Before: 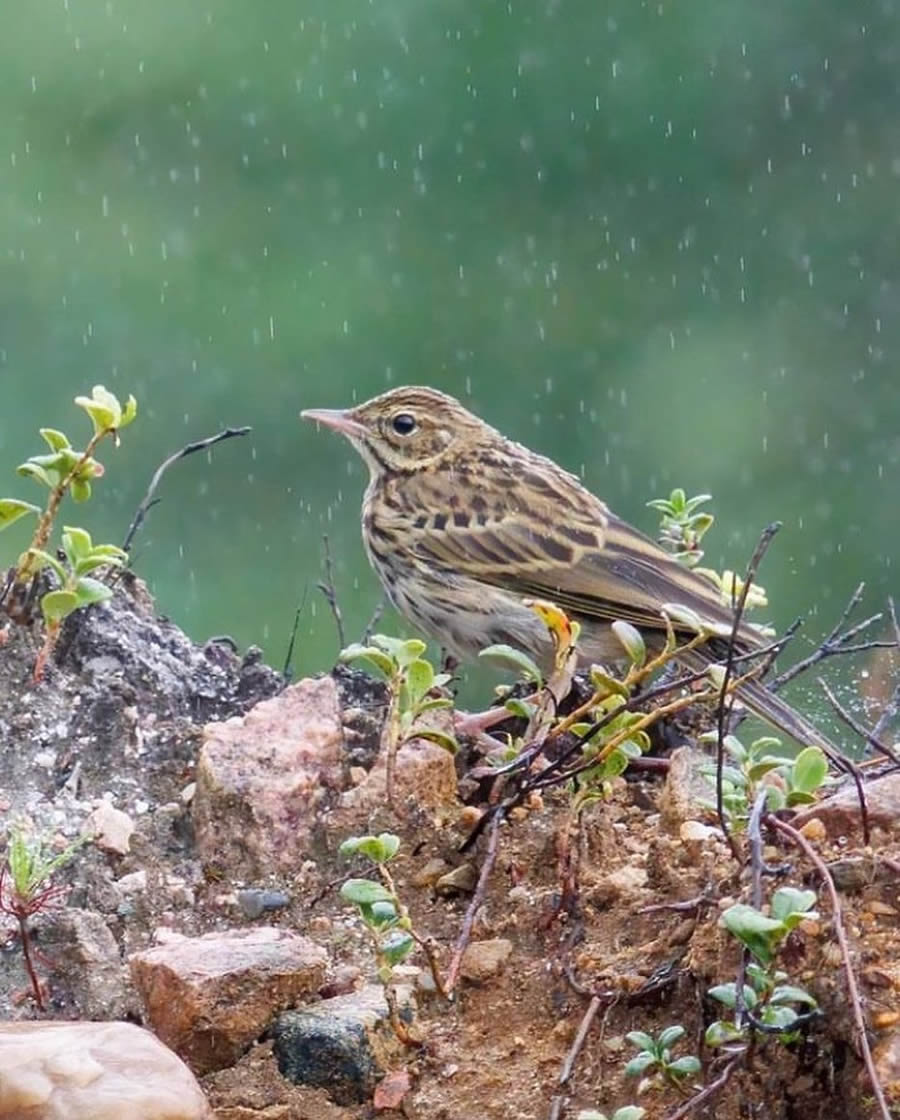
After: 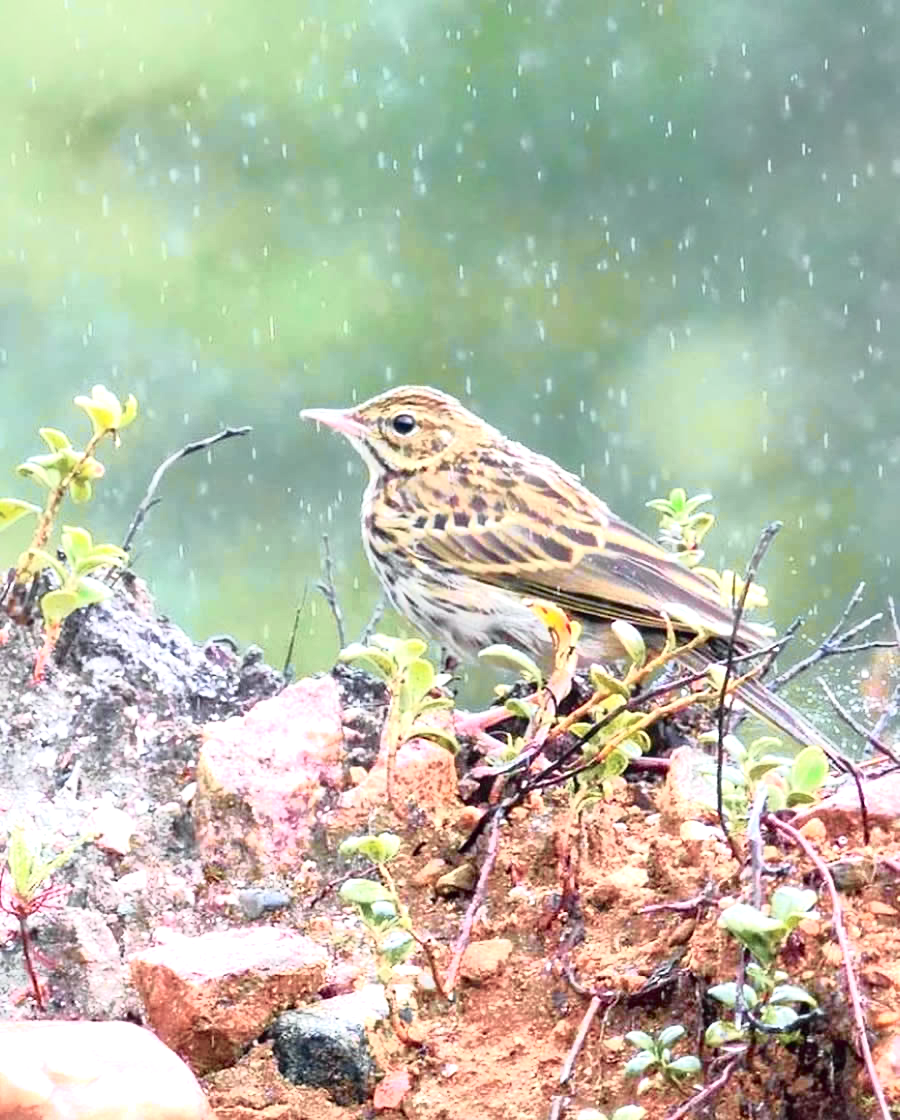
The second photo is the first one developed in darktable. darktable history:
exposure: exposure 1.092 EV, compensate highlight preservation false
tone curve: curves: ch0 [(0, 0) (0.105, 0.068) (0.195, 0.162) (0.283, 0.283) (0.384, 0.404) (0.485, 0.531) (0.638, 0.681) (0.795, 0.879) (1, 0.977)]; ch1 [(0, 0) (0.161, 0.092) (0.35, 0.33) (0.379, 0.401) (0.456, 0.469) (0.504, 0.498) (0.53, 0.532) (0.58, 0.619) (0.635, 0.671) (1, 1)]; ch2 [(0, 0) (0.371, 0.362) (0.437, 0.437) (0.483, 0.484) (0.53, 0.515) (0.56, 0.58) (0.622, 0.606) (1, 1)], color space Lab, independent channels, preserve colors none
